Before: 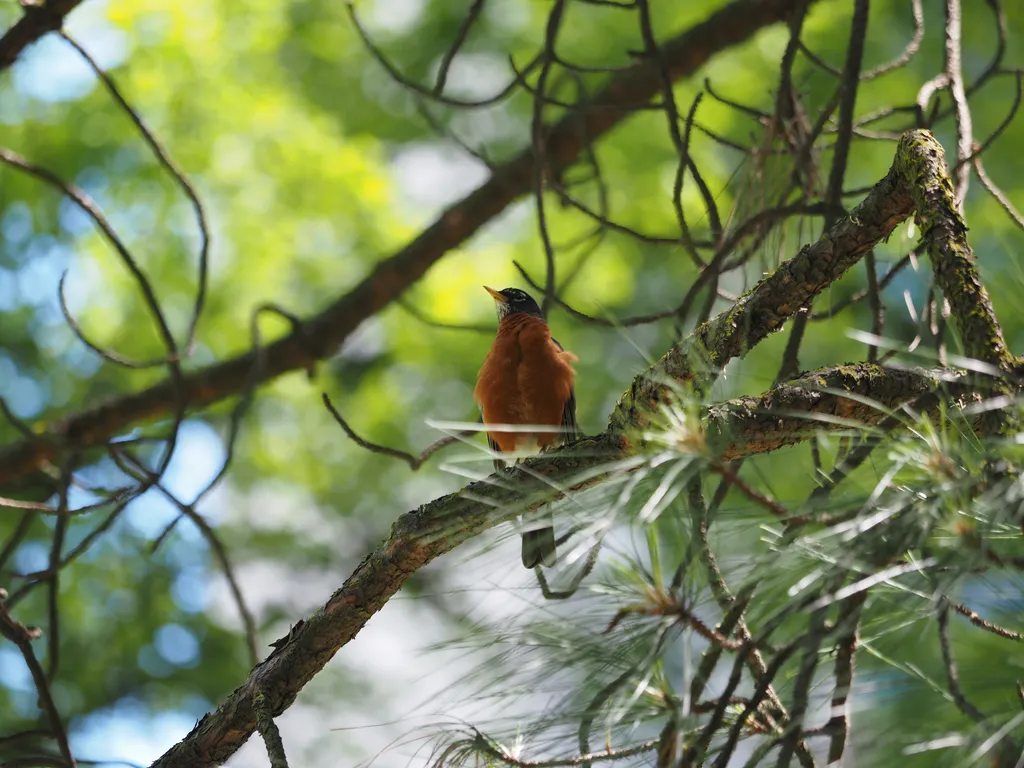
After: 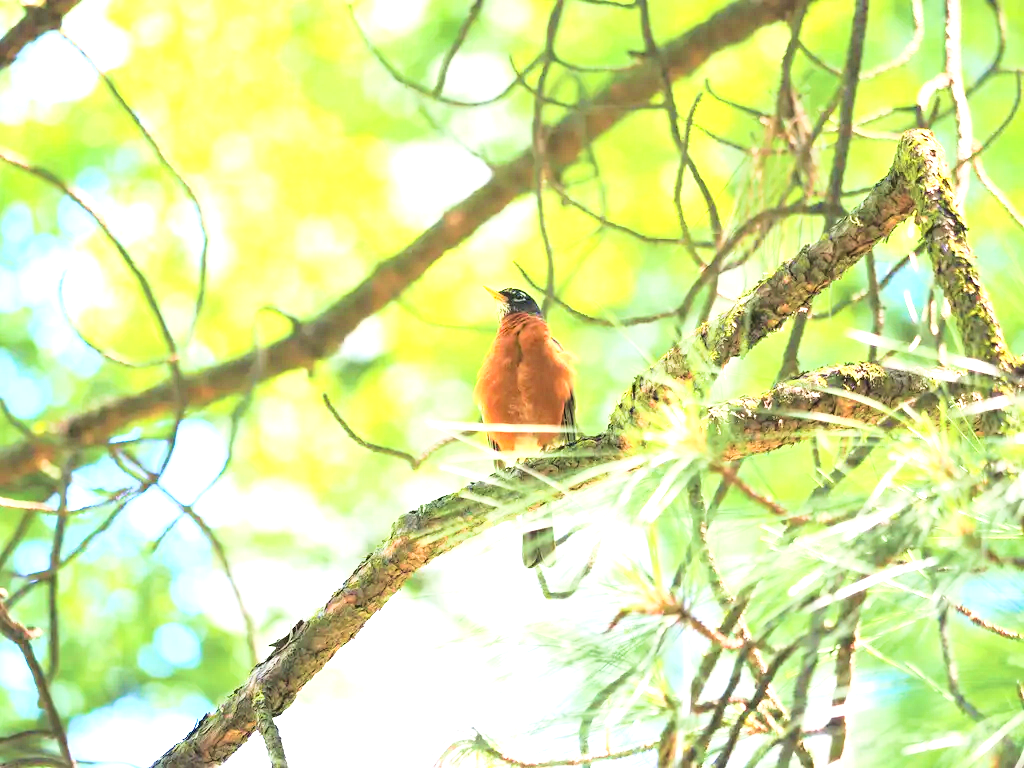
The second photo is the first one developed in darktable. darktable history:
base curve: curves: ch0 [(0, 0) (0.028, 0.03) (0.121, 0.232) (0.46, 0.748) (0.859, 0.968) (1, 1)]
velvia: strength 50%
exposure: exposure 2.25 EV, compensate highlight preservation false
